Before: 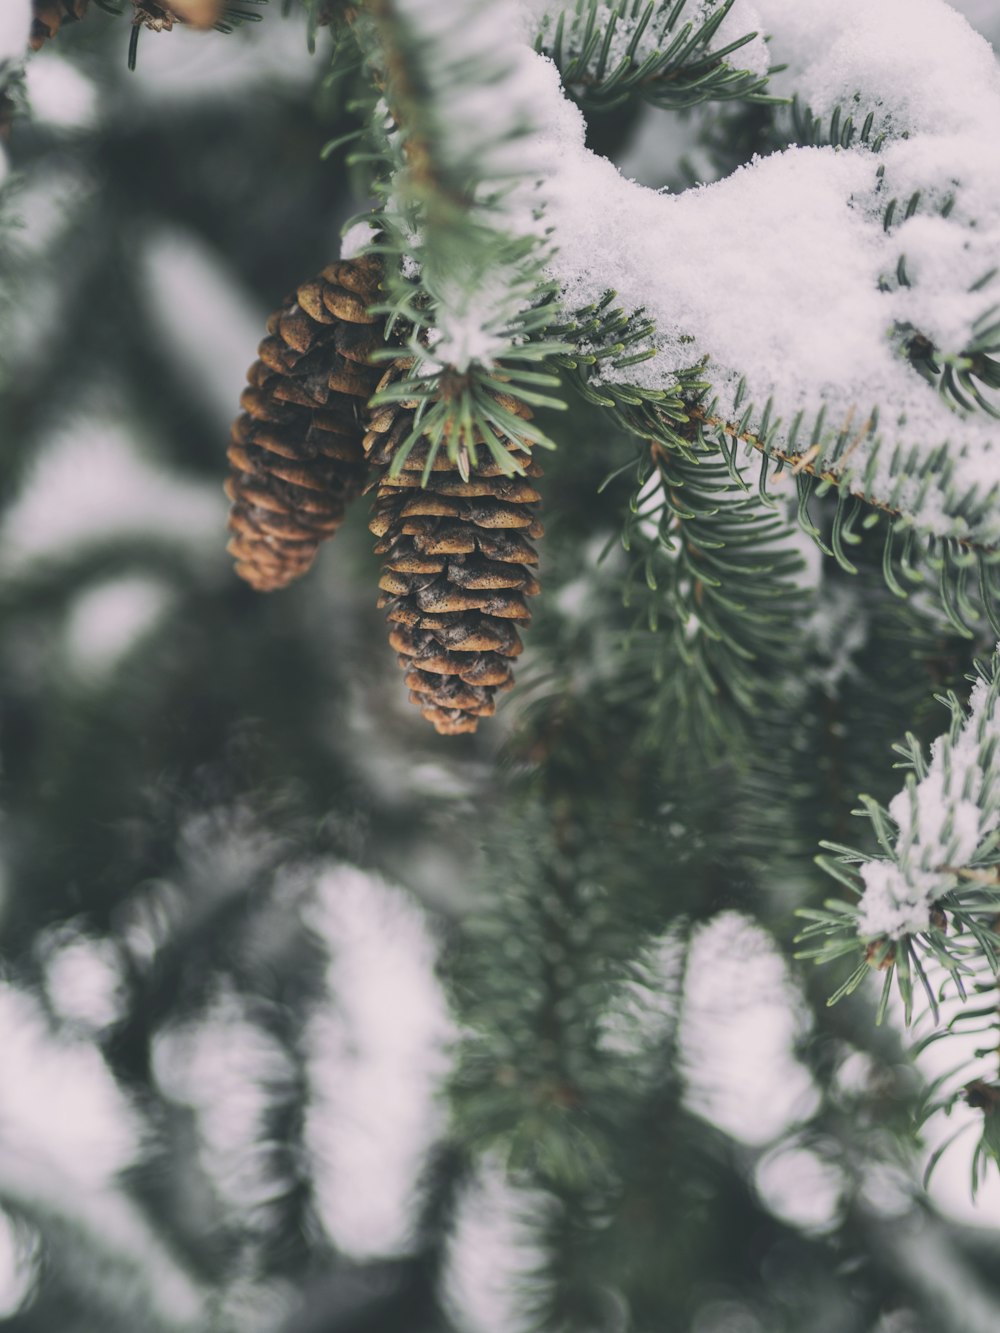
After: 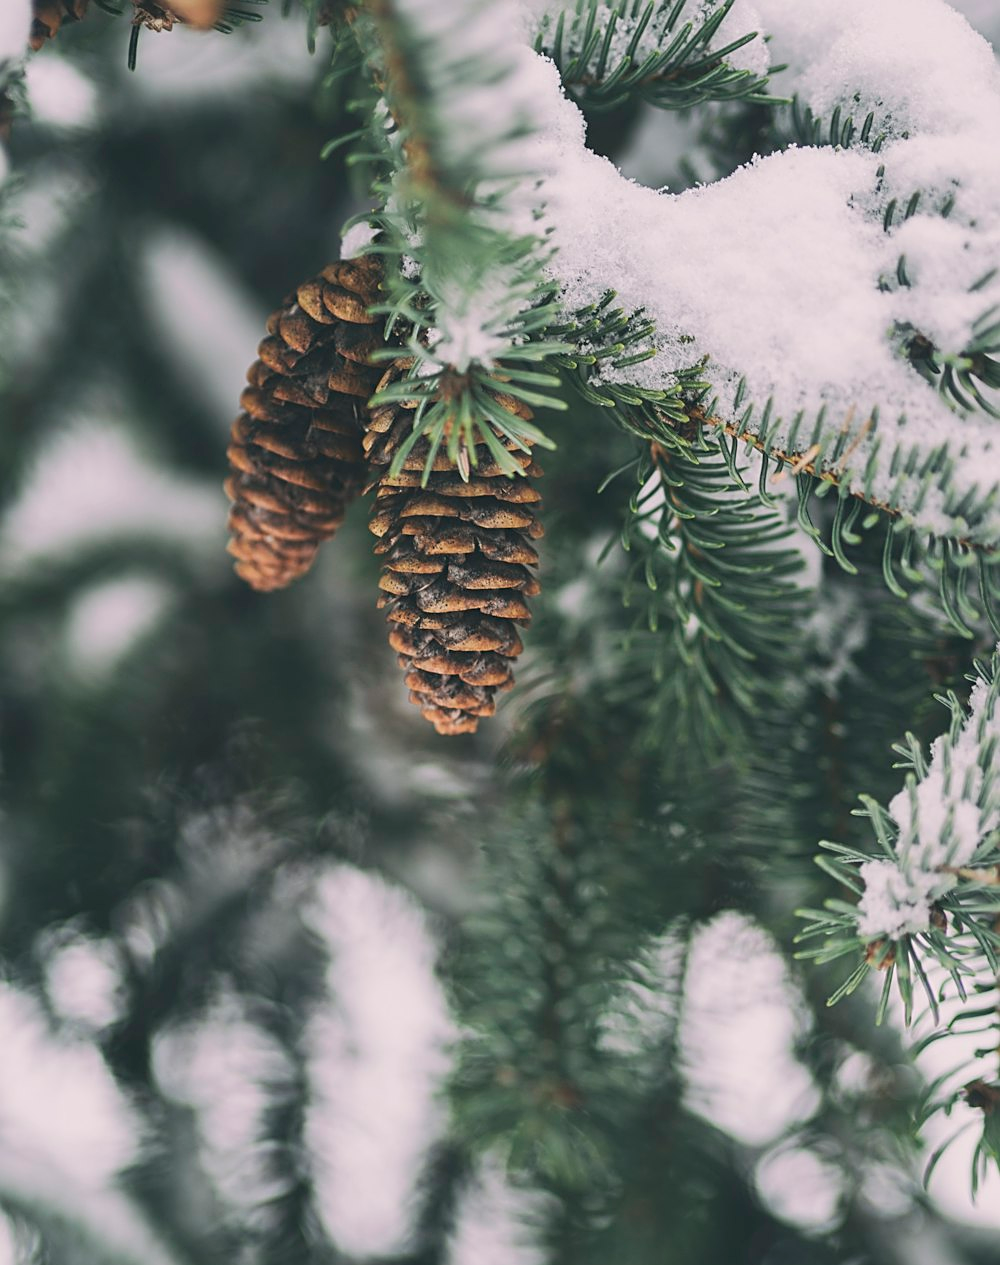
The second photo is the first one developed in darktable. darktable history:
sharpen: on, module defaults
crop and rotate: top 0%, bottom 5.097%
